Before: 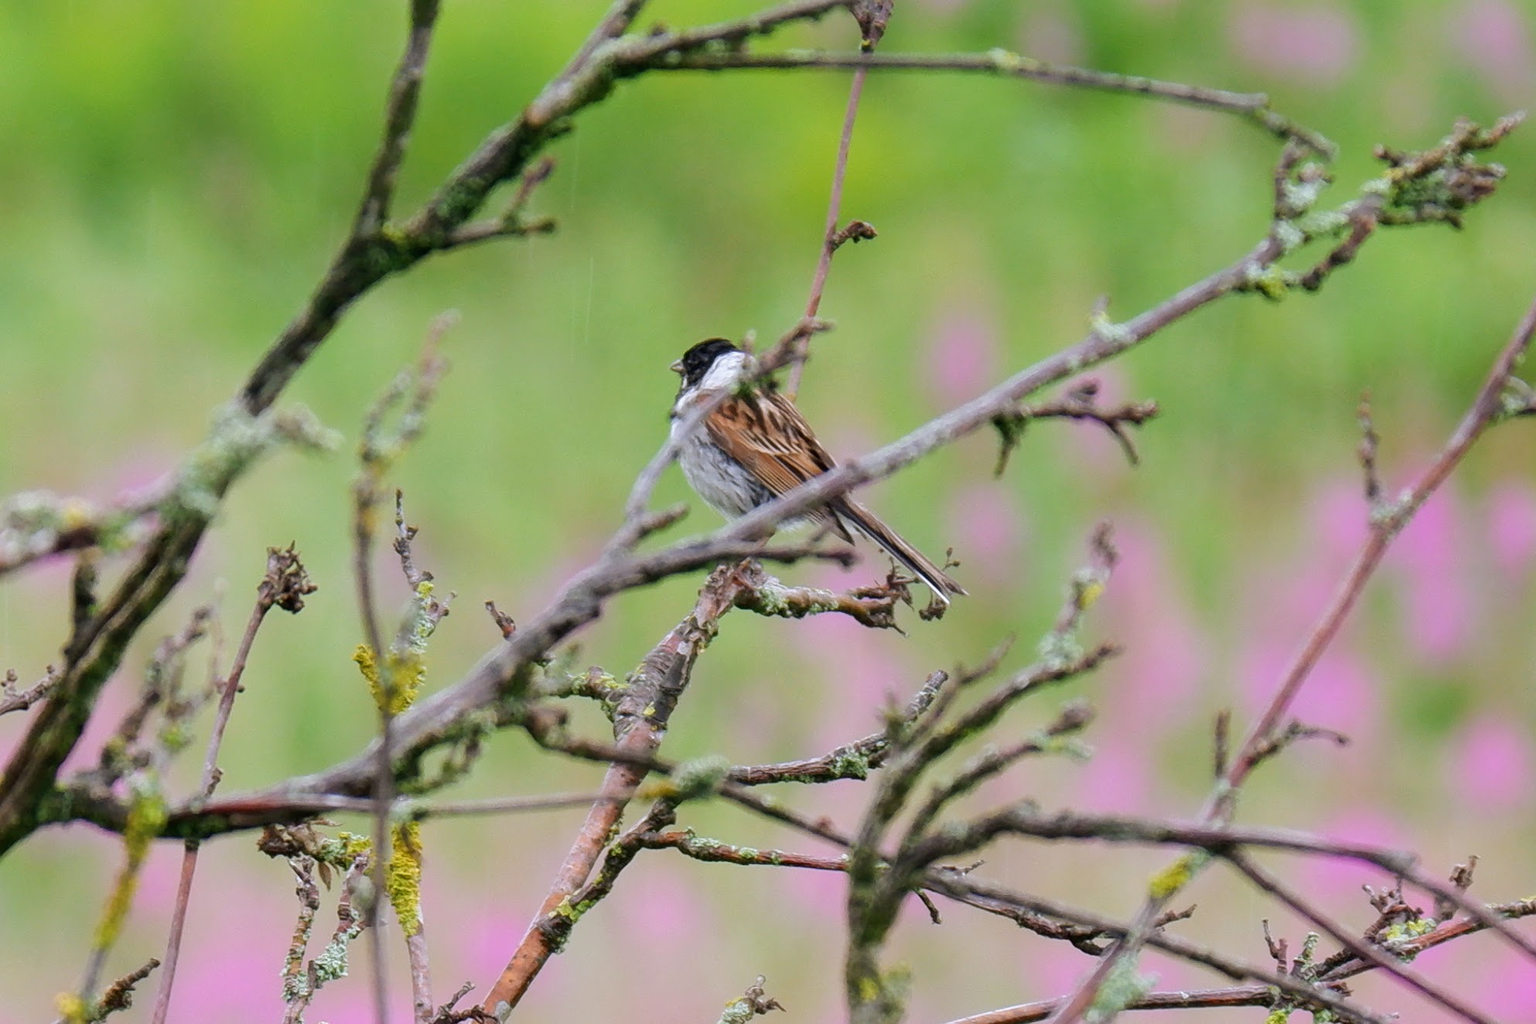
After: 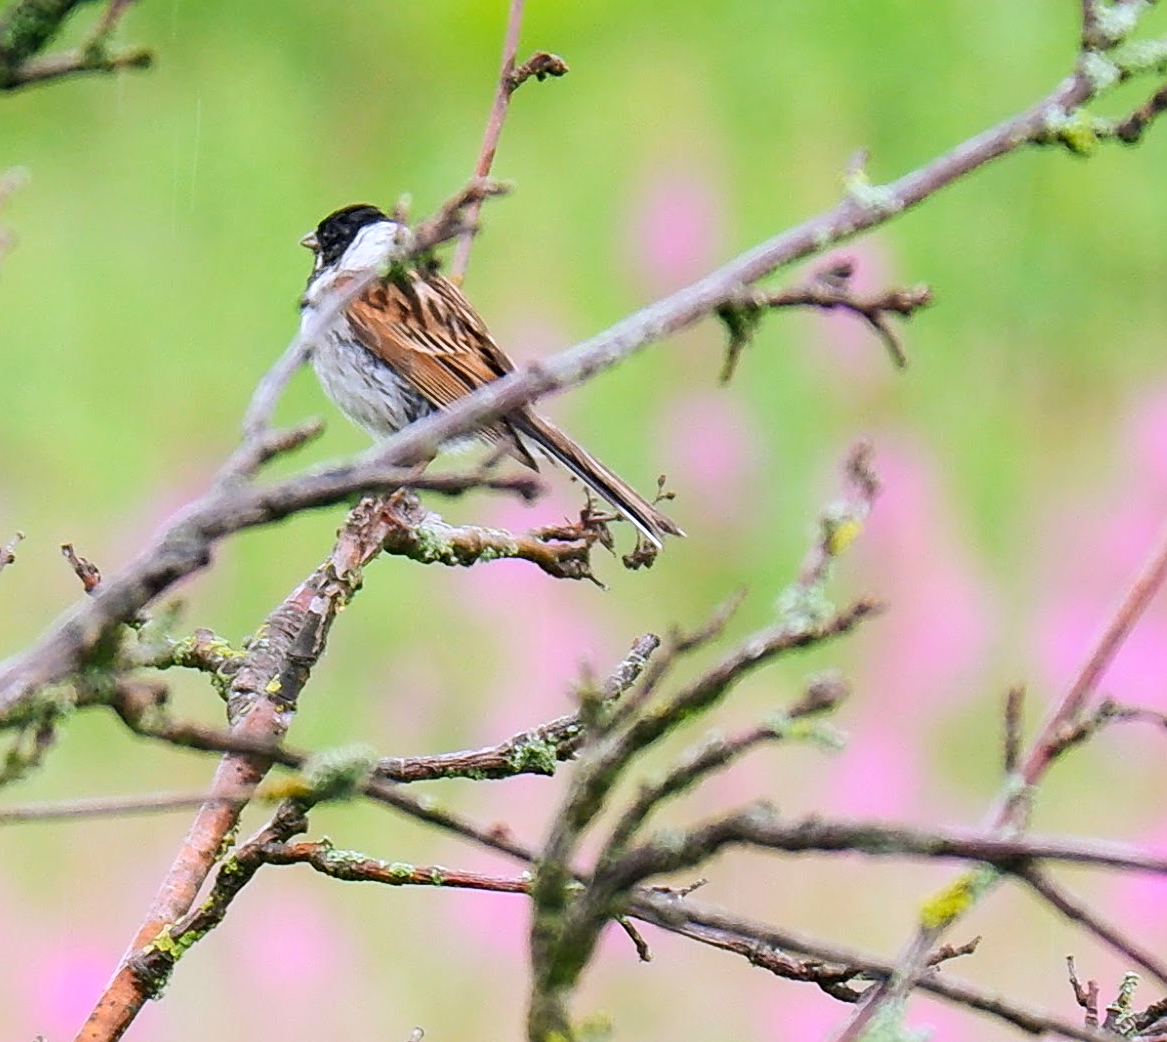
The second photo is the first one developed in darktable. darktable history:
crop and rotate: left 28.502%, top 17.639%, right 12.725%, bottom 3.647%
contrast brightness saturation: contrast 0.196, brightness 0.162, saturation 0.23
tone equalizer: on, module defaults
sharpen: on, module defaults
